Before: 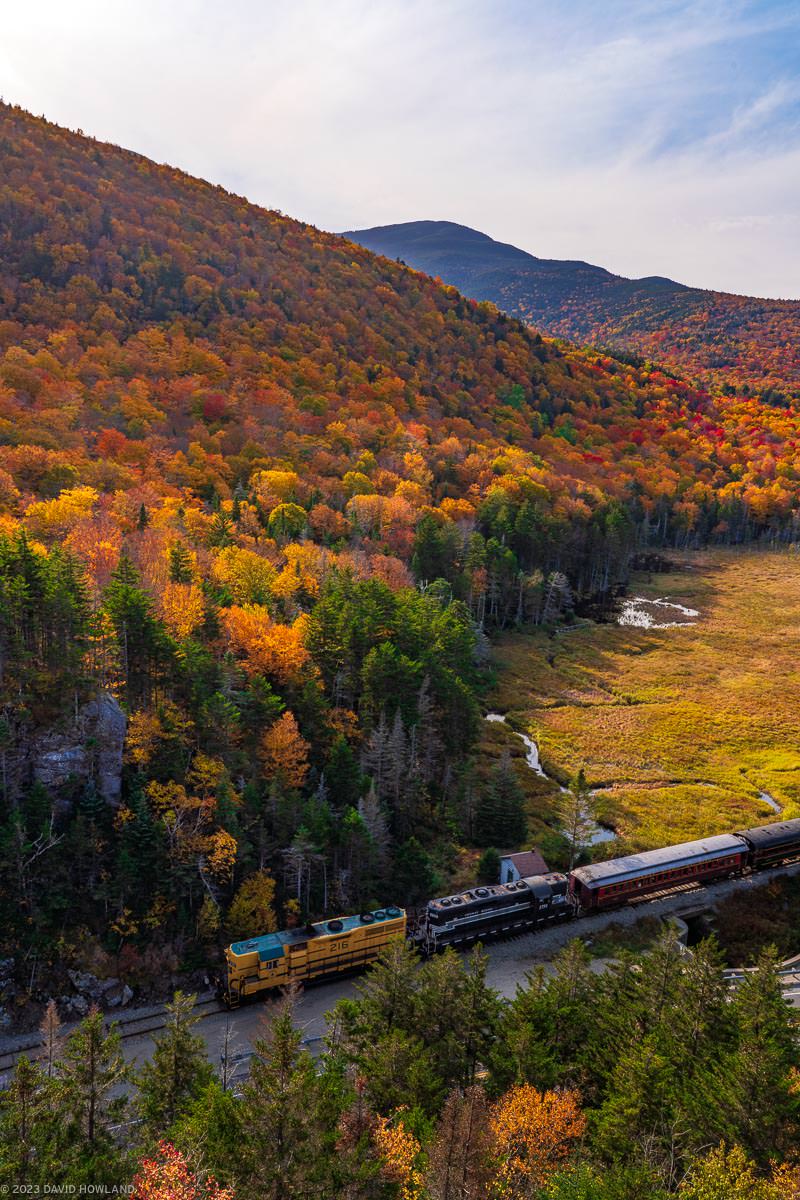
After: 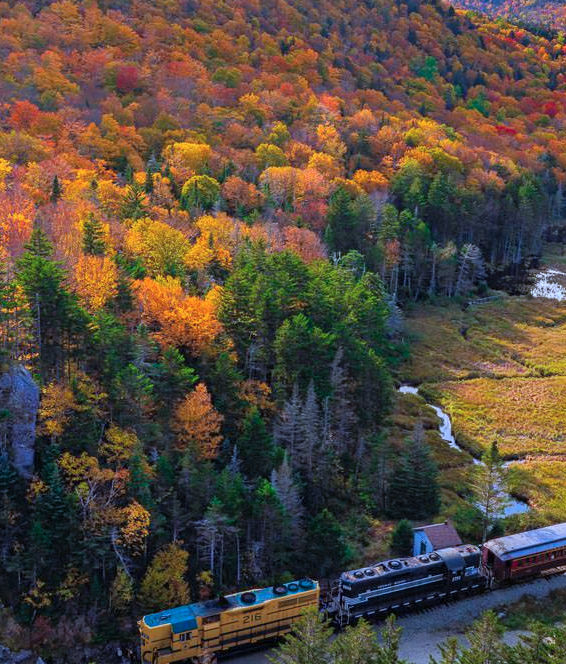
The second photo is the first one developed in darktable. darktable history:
contrast brightness saturation: brightness 0.09, saturation 0.194
crop: left 10.962%, top 27.389%, right 18.283%, bottom 17.248%
color calibration: gray › normalize channels true, illuminant custom, x 0.392, y 0.392, temperature 3860.99 K, gamut compression 0.008
